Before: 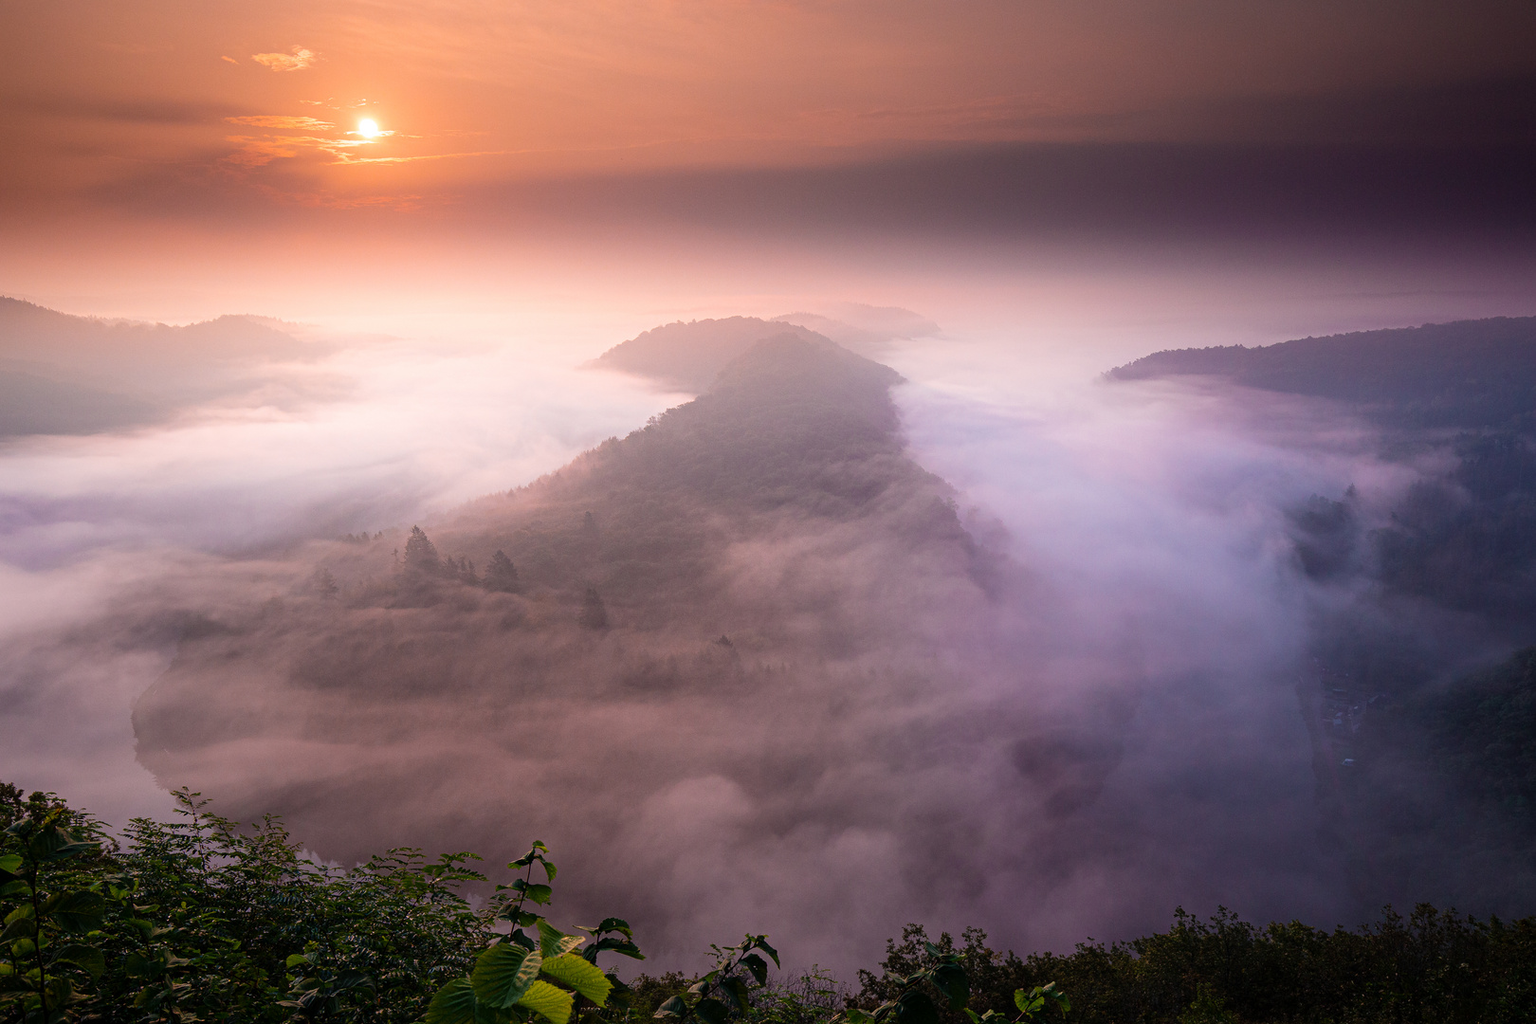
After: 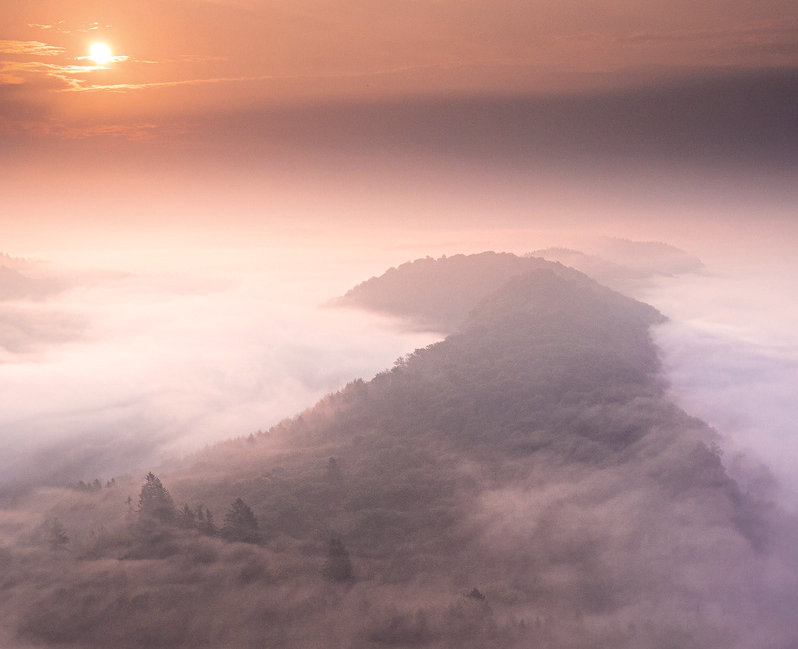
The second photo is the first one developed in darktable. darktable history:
crop: left 17.835%, top 7.675%, right 32.881%, bottom 32.213%
color correction: highlights a* 2.75, highlights b* 5, shadows a* -2.04, shadows b* -4.84, saturation 0.8
local contrast: highlights 100%, shadows 100%, detail 120%, midtone range 0.2
